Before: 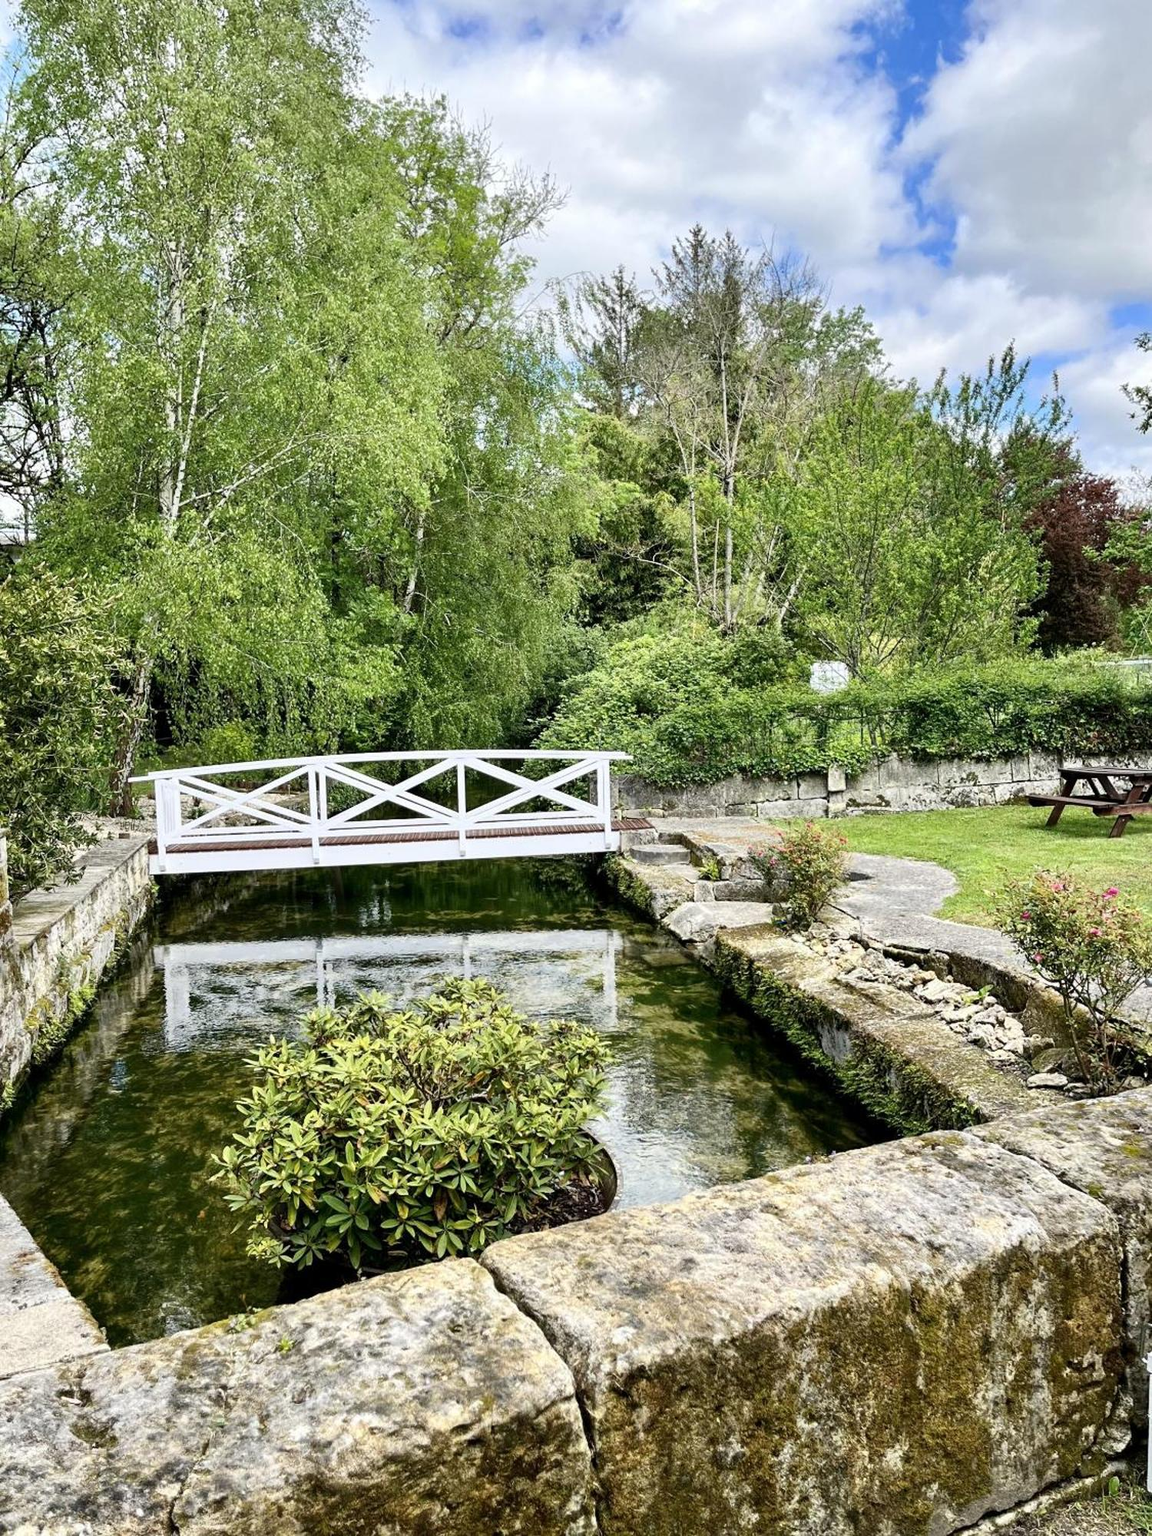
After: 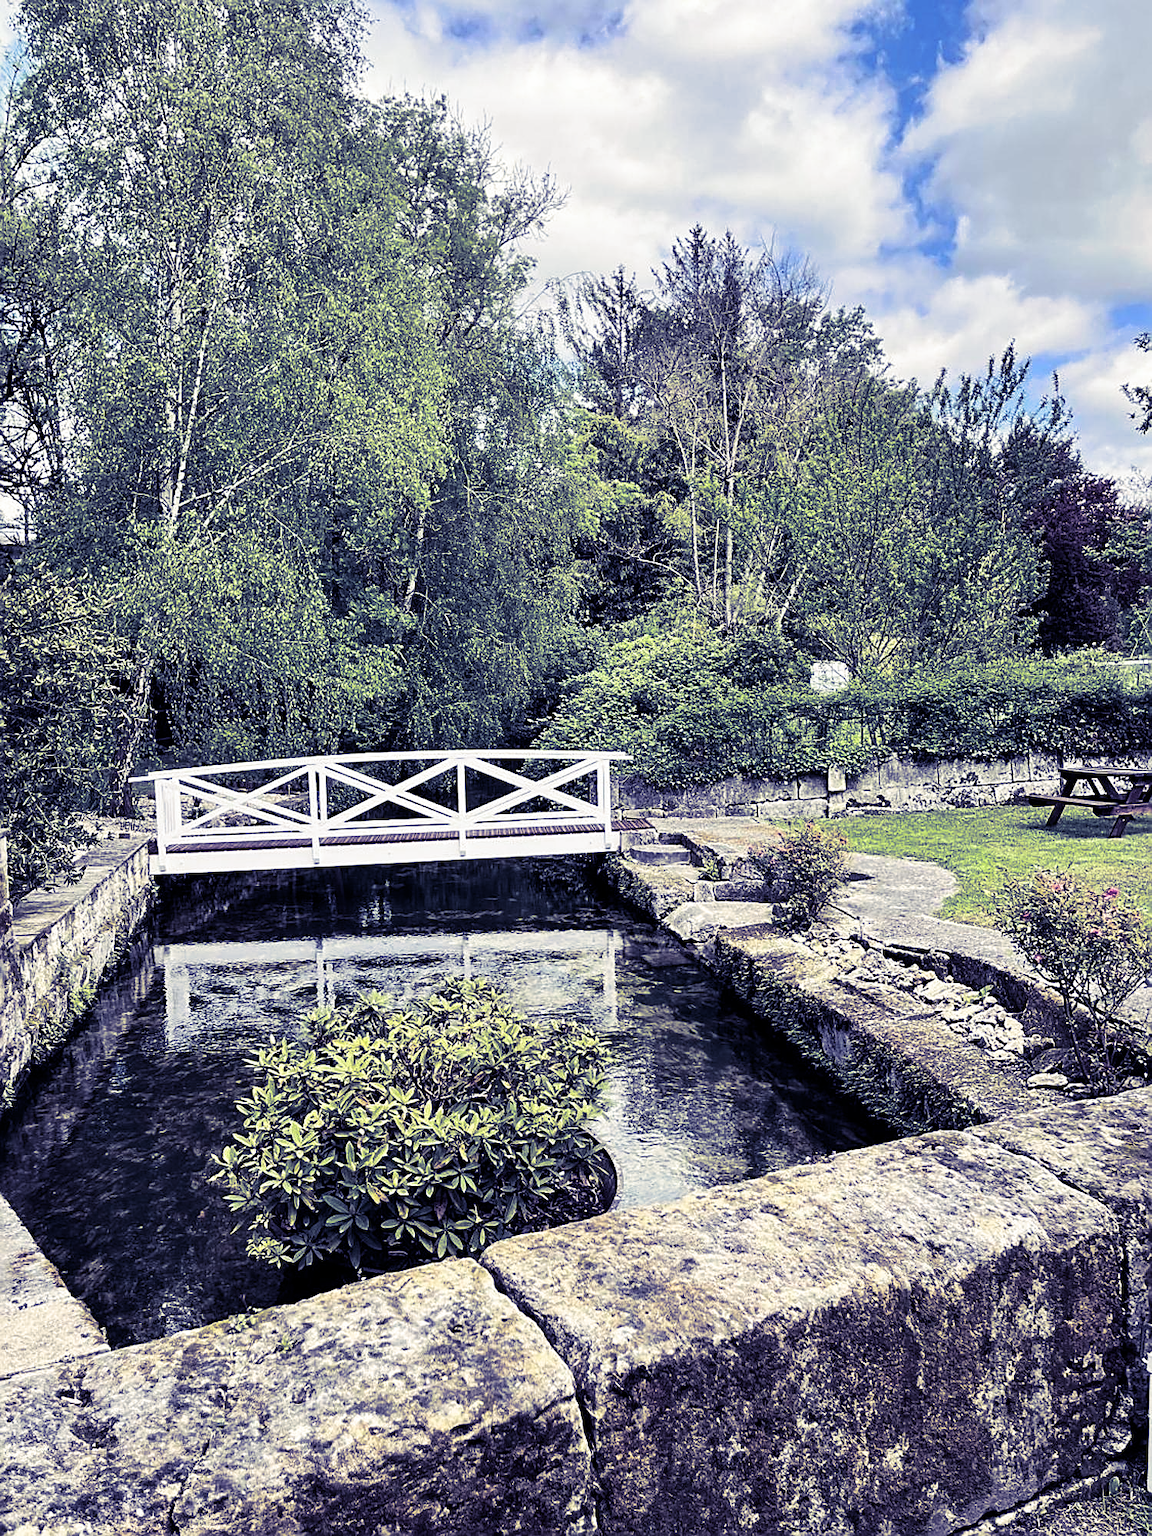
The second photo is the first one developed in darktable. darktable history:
sharpen: amount 0.75
split-toning: shadows › hue 242.67°, shadows › saturation 0.733, highlights › hue 45.33°, highlights › saturation 0.667, balance -53.304, compress 21.15%
white balance: emerald 1
